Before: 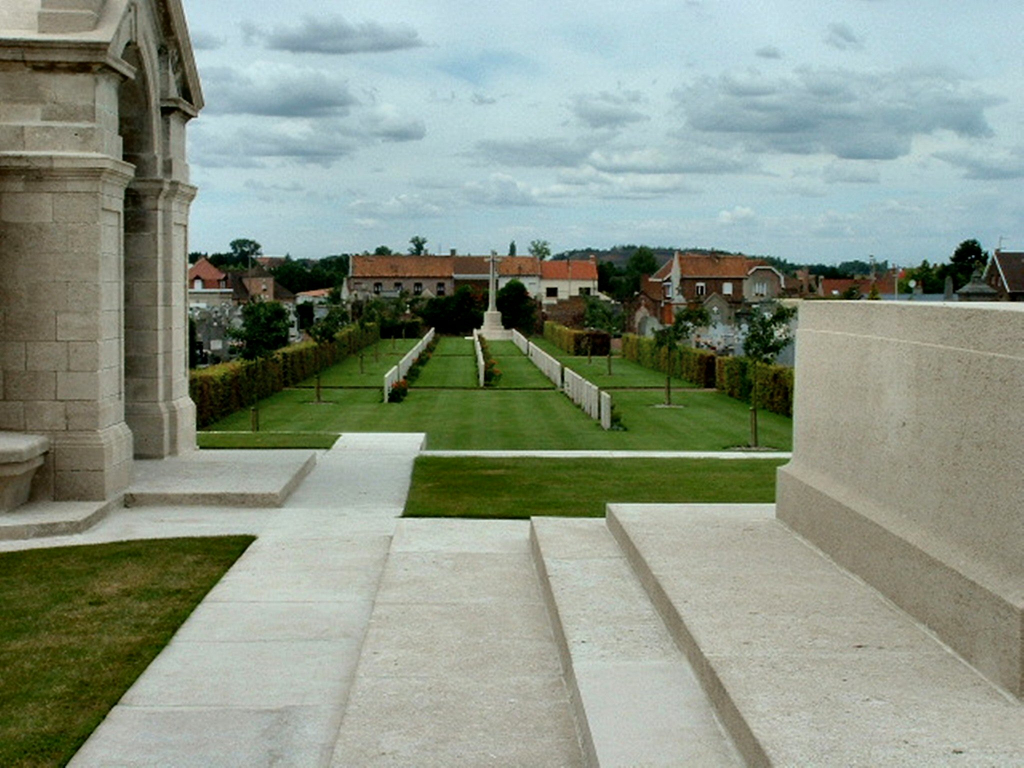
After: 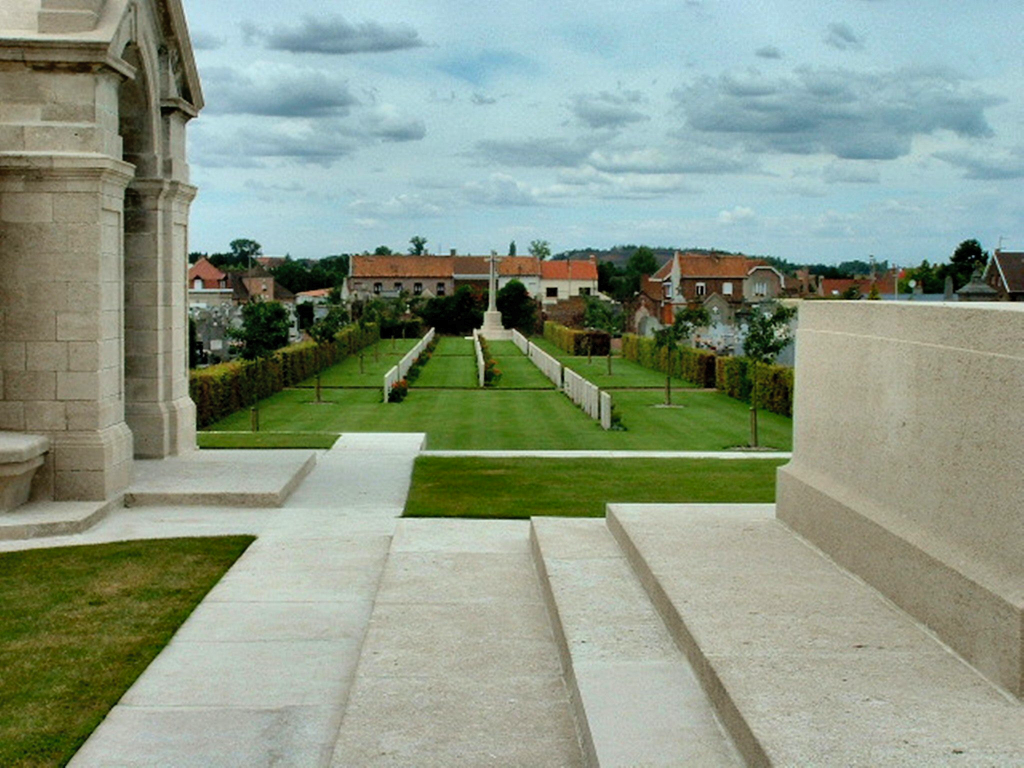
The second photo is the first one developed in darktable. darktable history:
color calibration: illuminant same as pipeline (D50), adaptation XYZ, x 0.347, y 0.358, temperature 5007 K
contrast brightness saturation: brightness 0.093, saturation 0.192
shadows and highlights: low approximation 0.01, soften with gaussian
